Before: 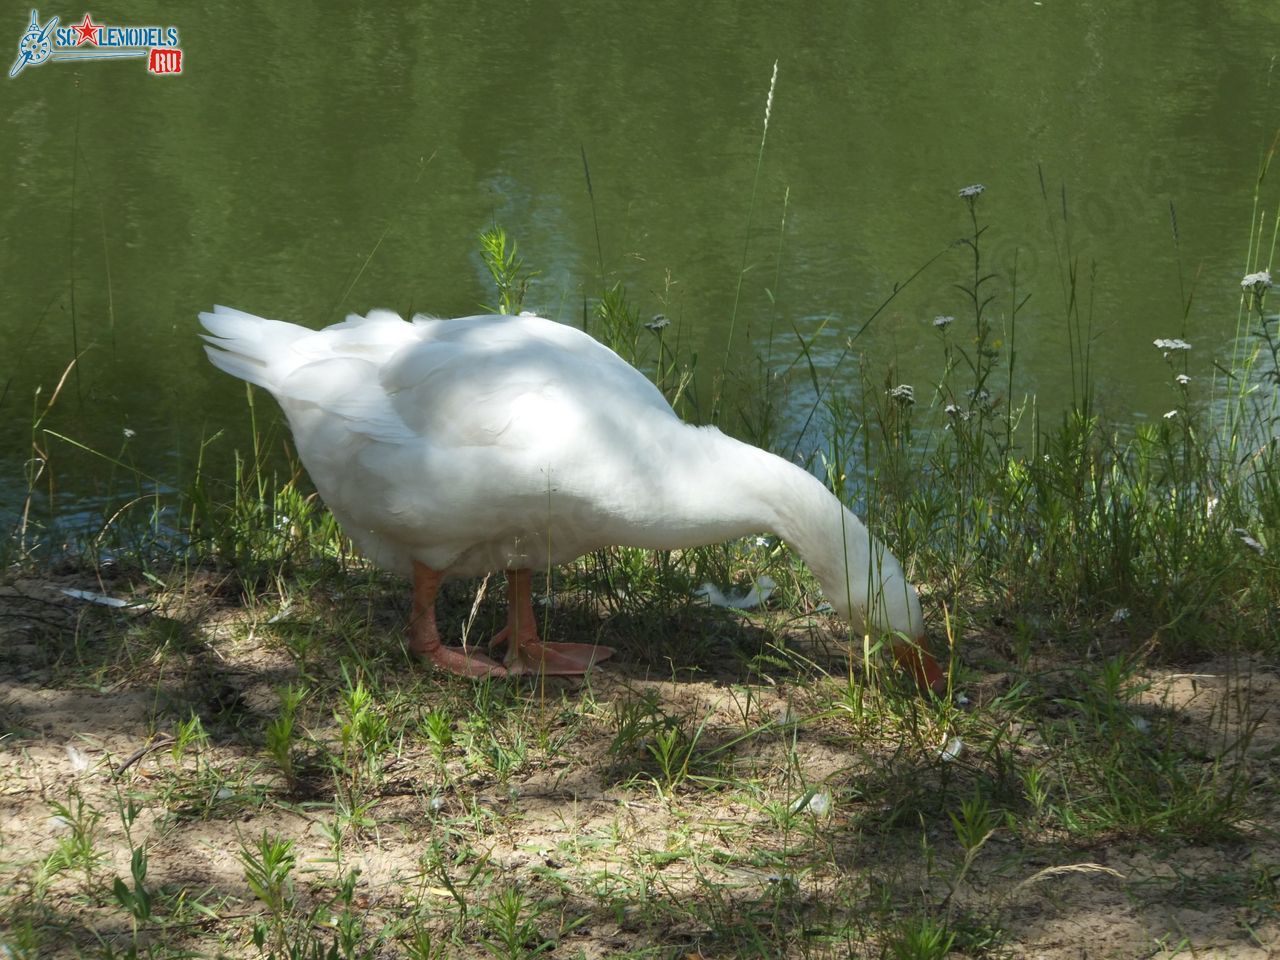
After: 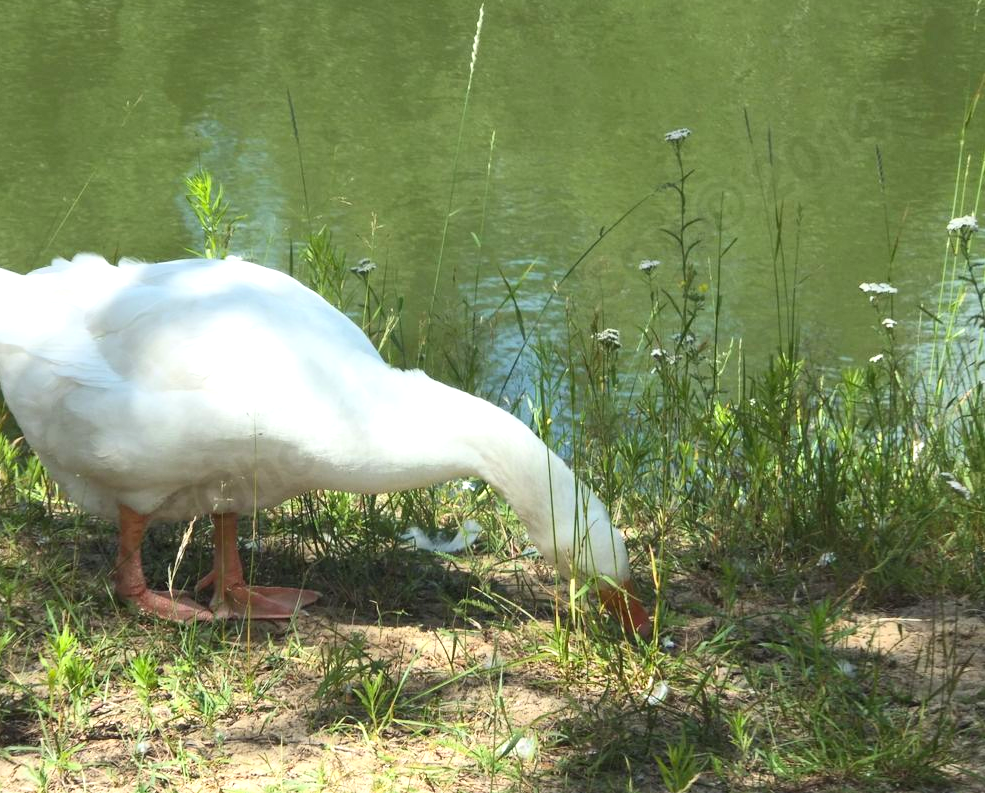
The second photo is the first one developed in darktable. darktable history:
contrast brightness saturation: contrast 0.199, brightness 0.143, saturation 0.136
crop: left 22.975%, top 5.841%, bottom 11.527%
exposure: exposure 0.608 EV, compensate highlight preservation false
